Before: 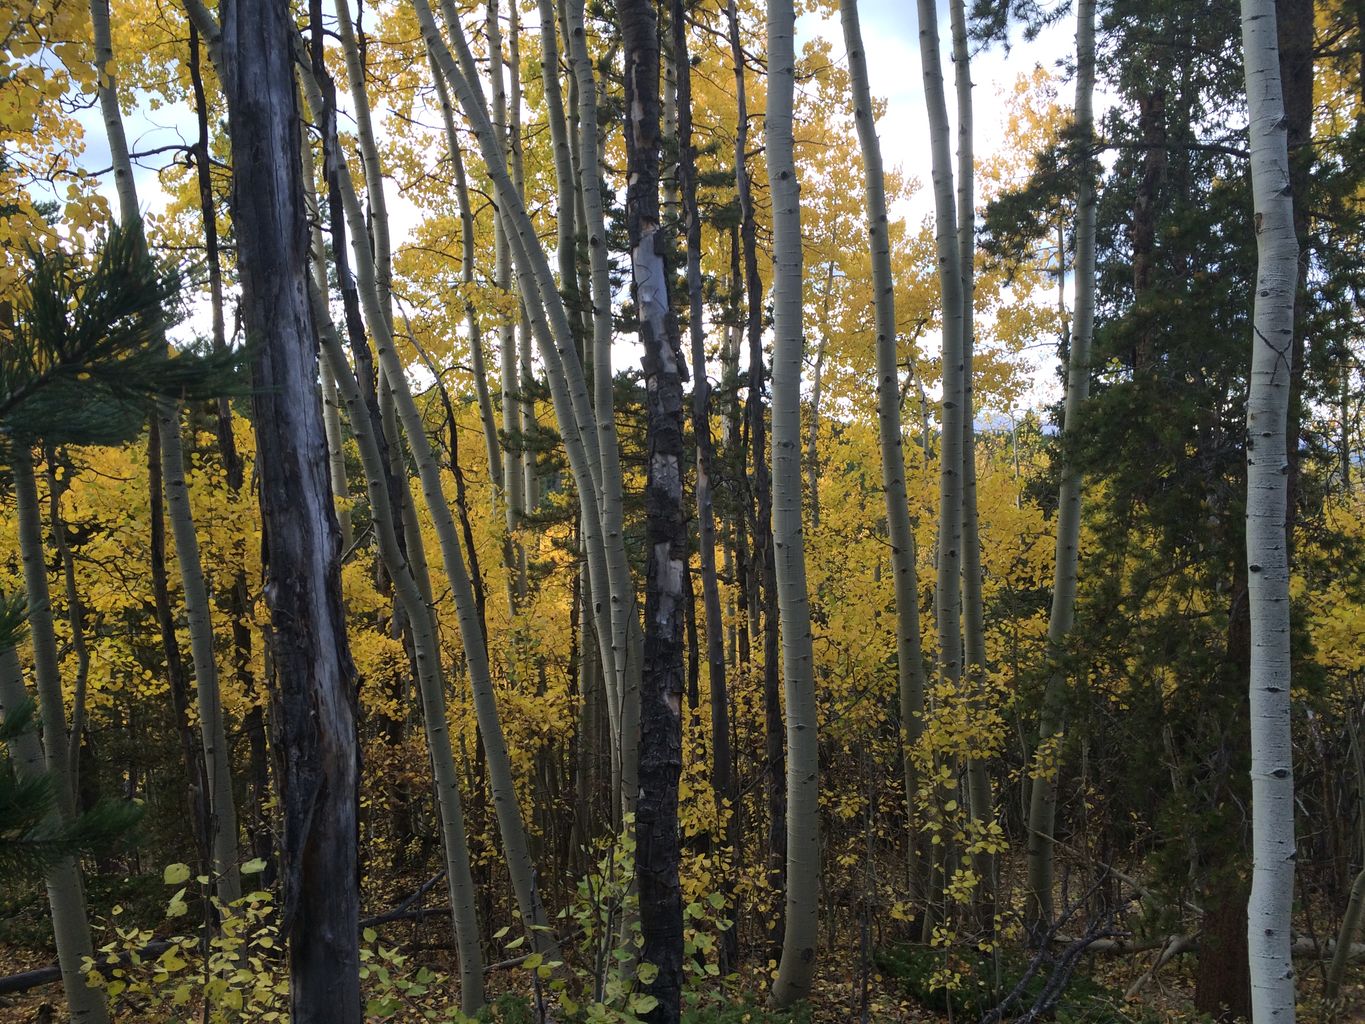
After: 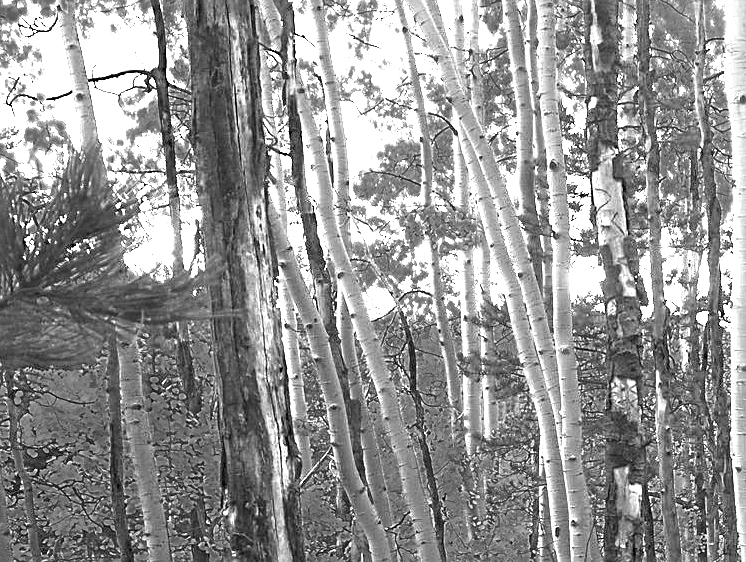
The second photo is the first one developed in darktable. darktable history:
white balance: red 0.986, blue 1.01
crop and rotate: left 3.047%, top 7.509%, right 42.236%, bottom 37.598%
sharpen: on, module defaults
color calibration: output R [1.422, -0.35, -0.252, 0], output G [-0.238, 1.259, -0.084, 0], output B [-0.081, -0.196, 1.58, 0], output brightness [0.49, 0.671, -0.57, 0], illuminant same as pipeline (D50), adaptation none (bypass), saturation algorithm version 1 (2020)
color correction: highlights a* 5.59, highlights b* 5.24, saturation 0.68
color zones: curves: ch0 [(0.287, 0.048) (0.493, 0.484) (0.737, 0.816)]; ch1 [(0, 0) (0.143, 0) (0.286, 0) (0.429, 0) (0.571, 0) (0.714, 0) (0.857, 0)]
exposure: black level correction 0, exposure 2 EV, compensate highlight preservation false
